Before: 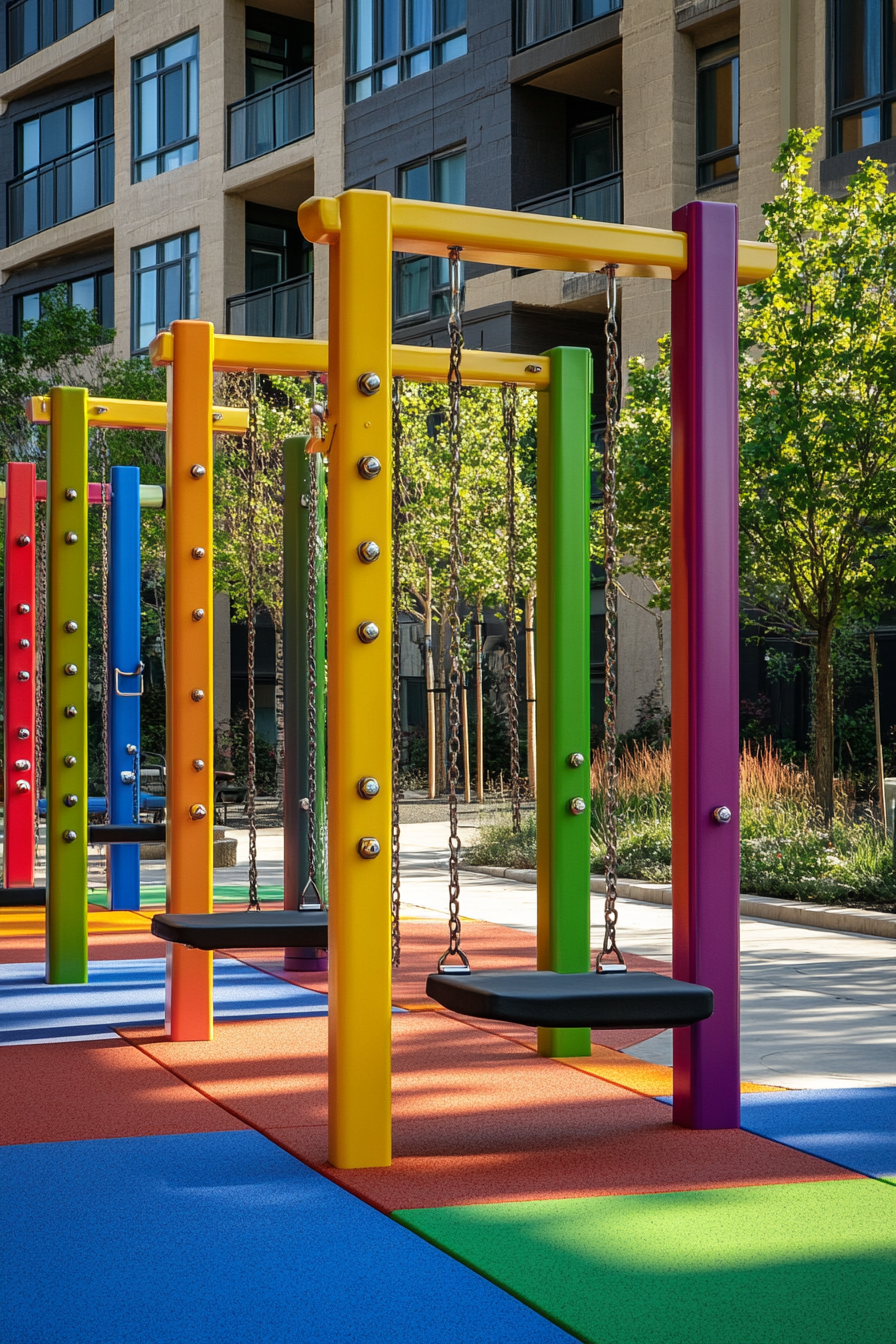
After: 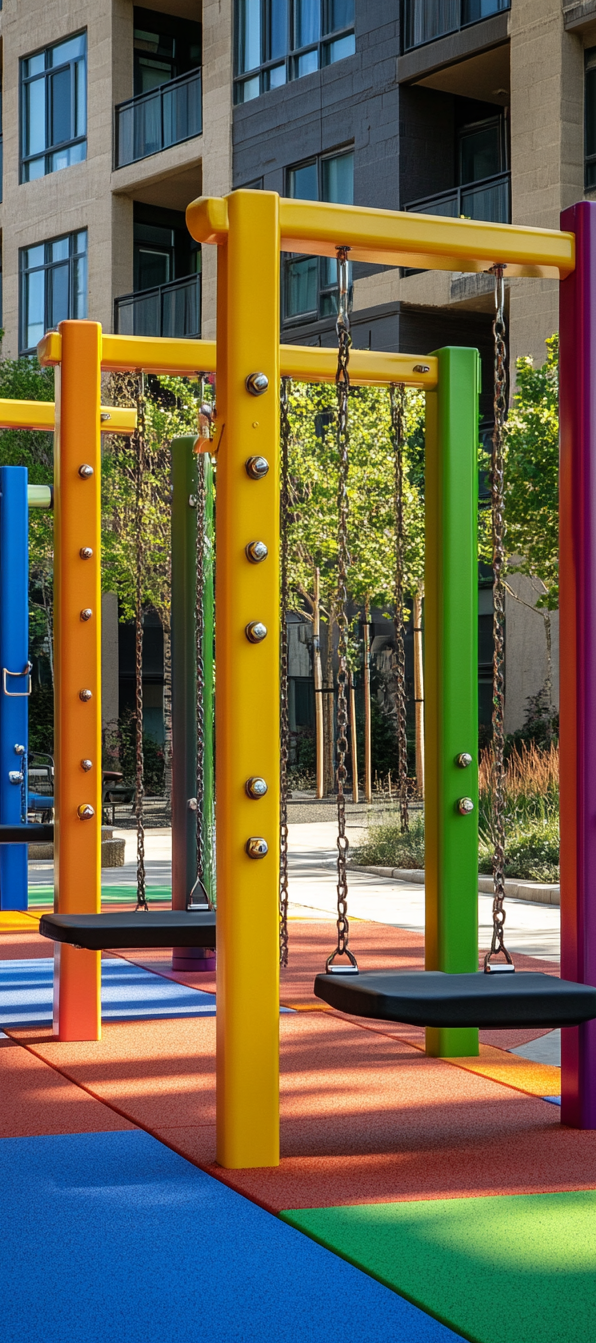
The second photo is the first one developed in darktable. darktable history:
crop and rotate: left 12.609%, right 20.824%
